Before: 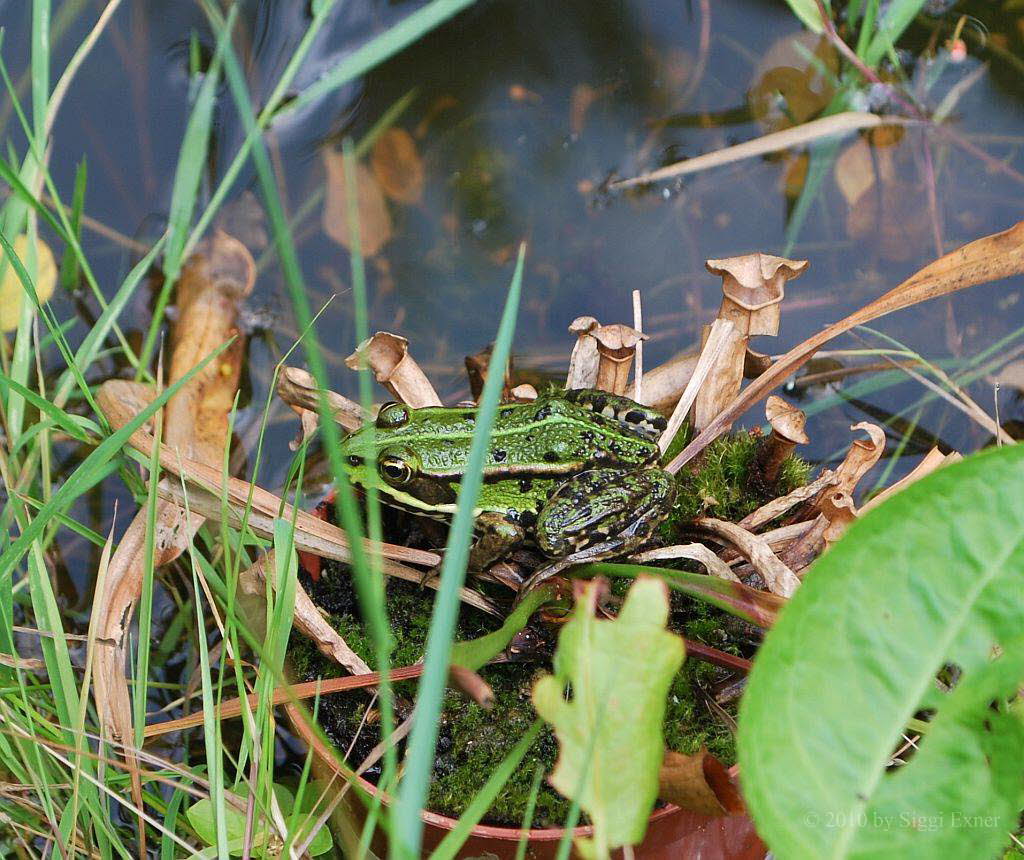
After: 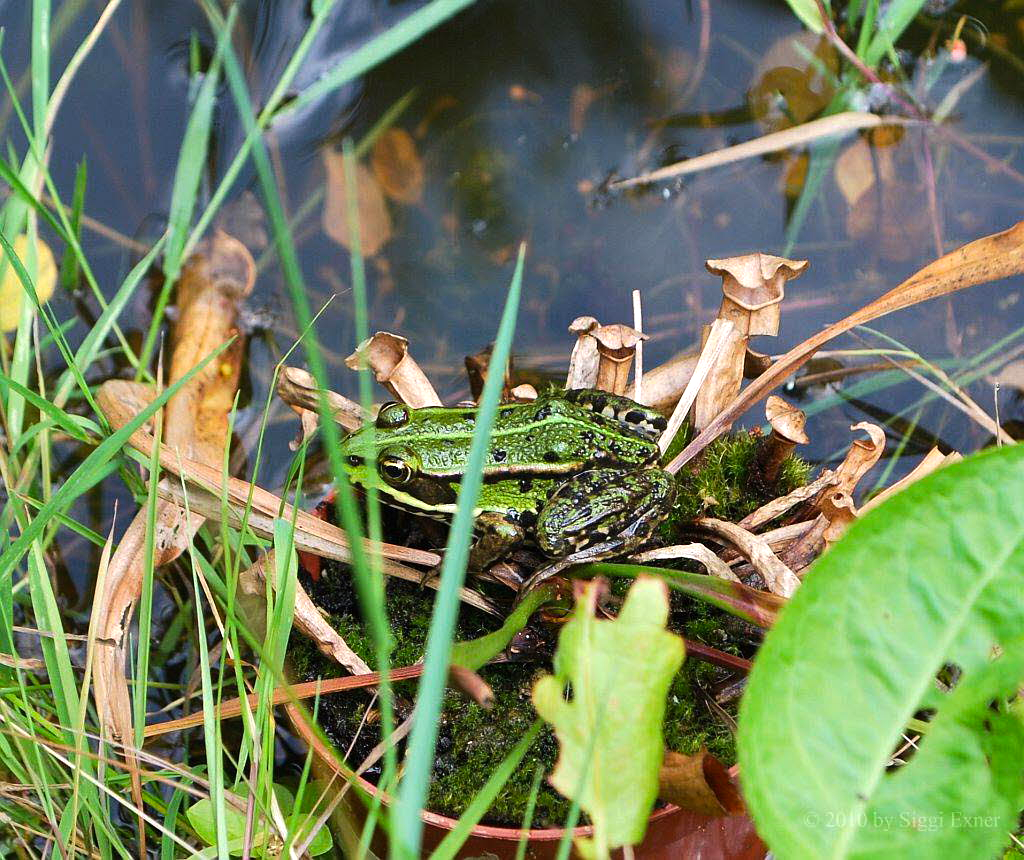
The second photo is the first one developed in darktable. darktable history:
tone equalizer: -8 EV -0.417 EV, -7 EV -0.389 EV, -6 EV -0.333 EV, -5 EV -0.222 EV, -3 EV 0.222 EV, -2 EV 0.333 EV, -1 EV 0.389 EV, +0 EV 0.417 EV, edges refinement/feathering 500, mask exposure compensation -1.57 EV, preserve details no
color balance rgb: perceptual saturation grading › global saturation 10%, global vibrance 10%
